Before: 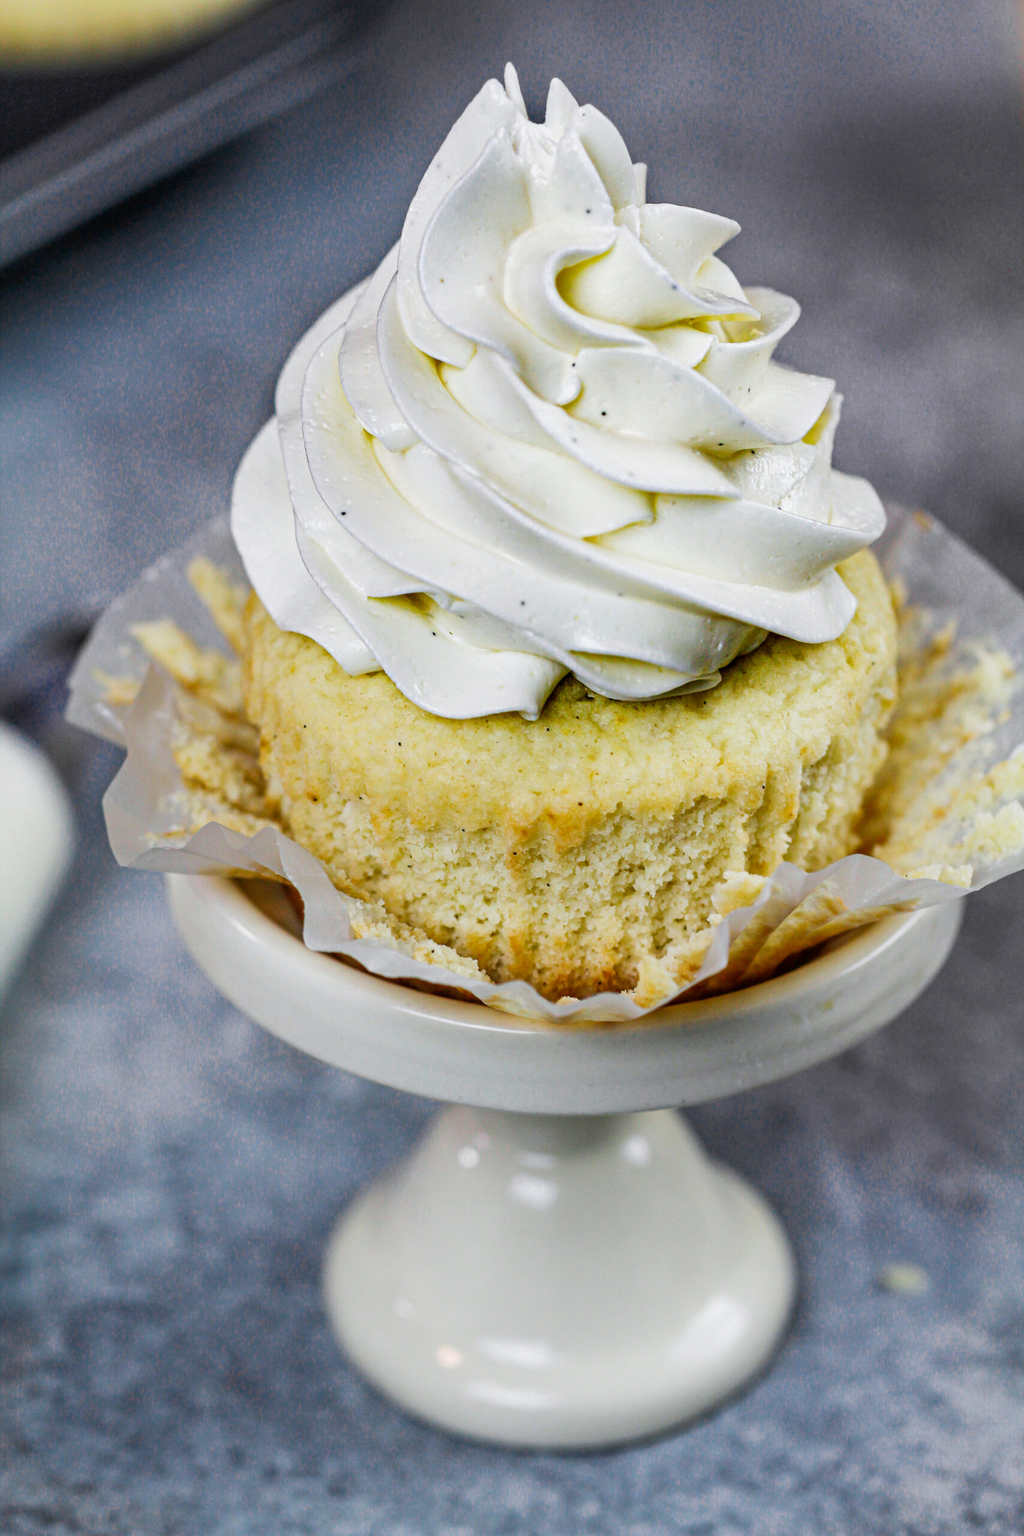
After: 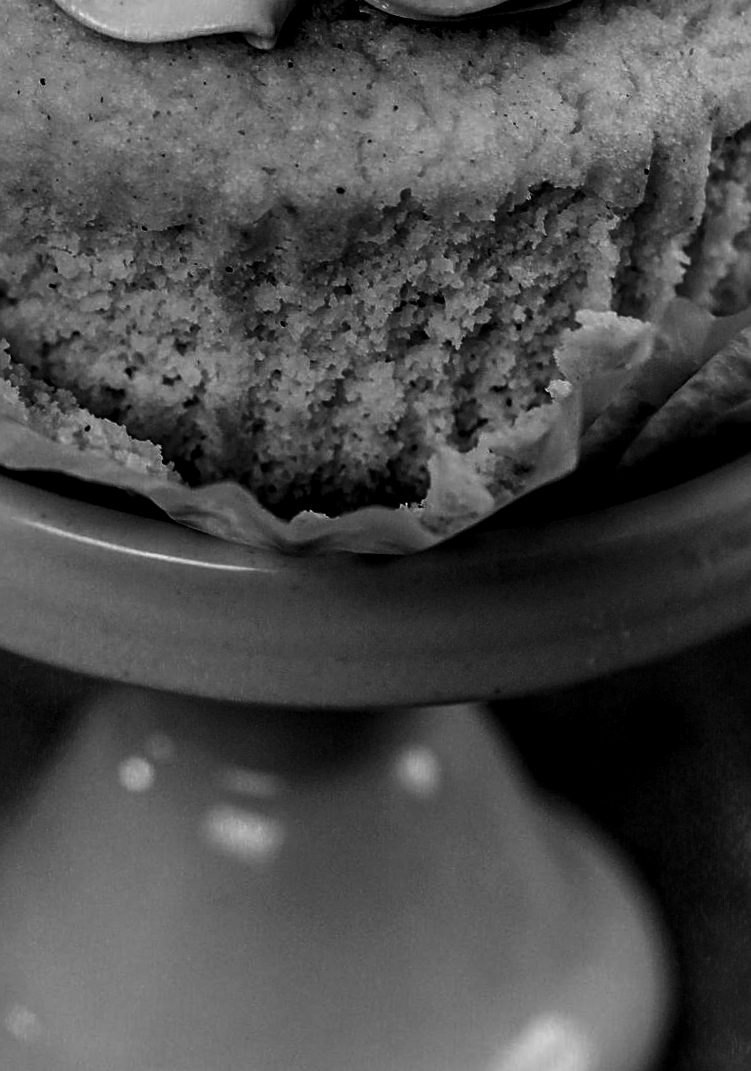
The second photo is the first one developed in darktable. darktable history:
contrast brightness saturation: brightness -1, saturation 1
white balance: red 0.988, blue 1.017
crop: left 37.221%, top 45.169%, right 20.63%, bottom 13.777%
local contrast: detail 130%
rotate and perspective: rotation 1.72°, automatic cropping off
monochrome: a -74.22, b 78.2
color correction: highlights a* 8.98, highlights b* 15.09, shadows a* -0.49, shadows b* 26.52
sharpen: on, module defaults
